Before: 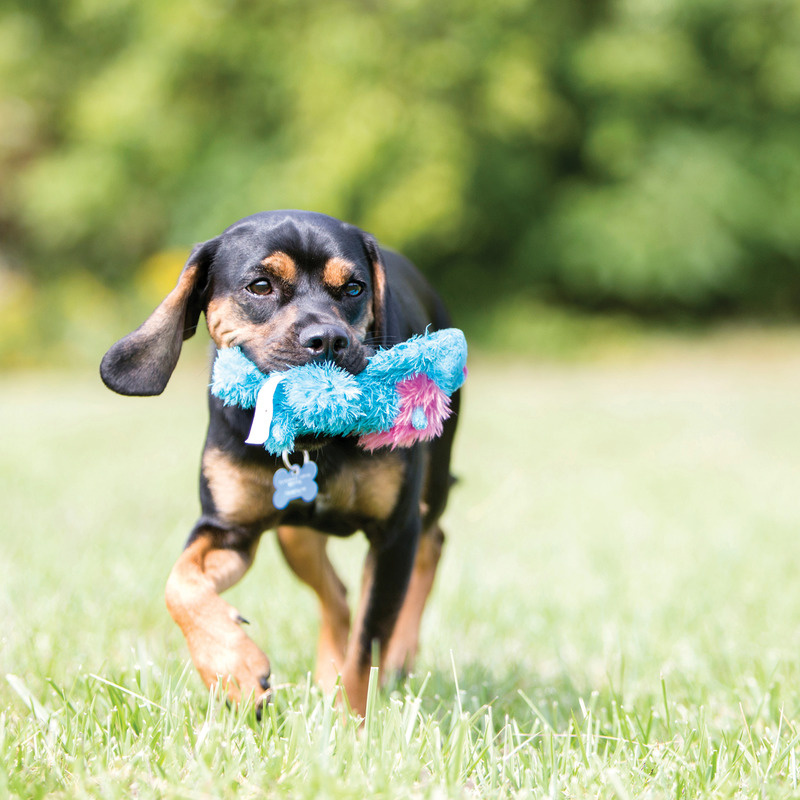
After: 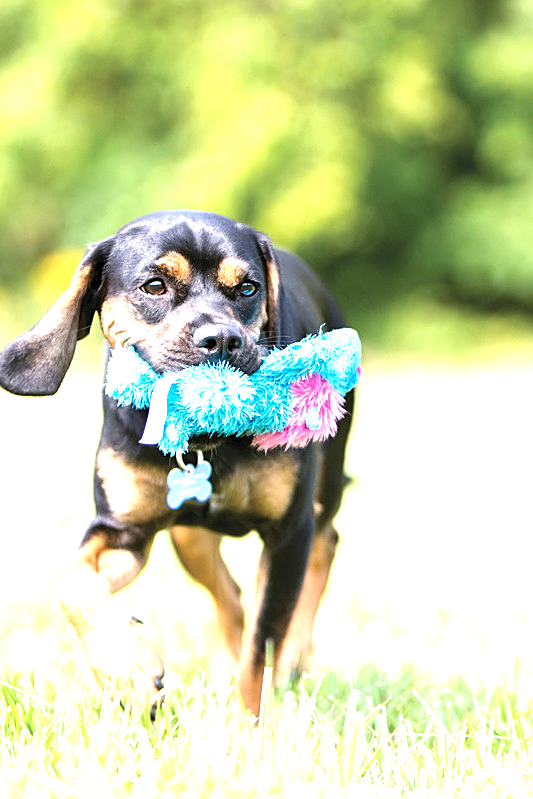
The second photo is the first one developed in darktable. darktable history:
sharpen: on, module defaults
crop and rotate: left 13.409%, right 19.924%
exposure: black level correction 0, exposure 1 EV, compensate exposure bias true, compensate highlight preservation false
